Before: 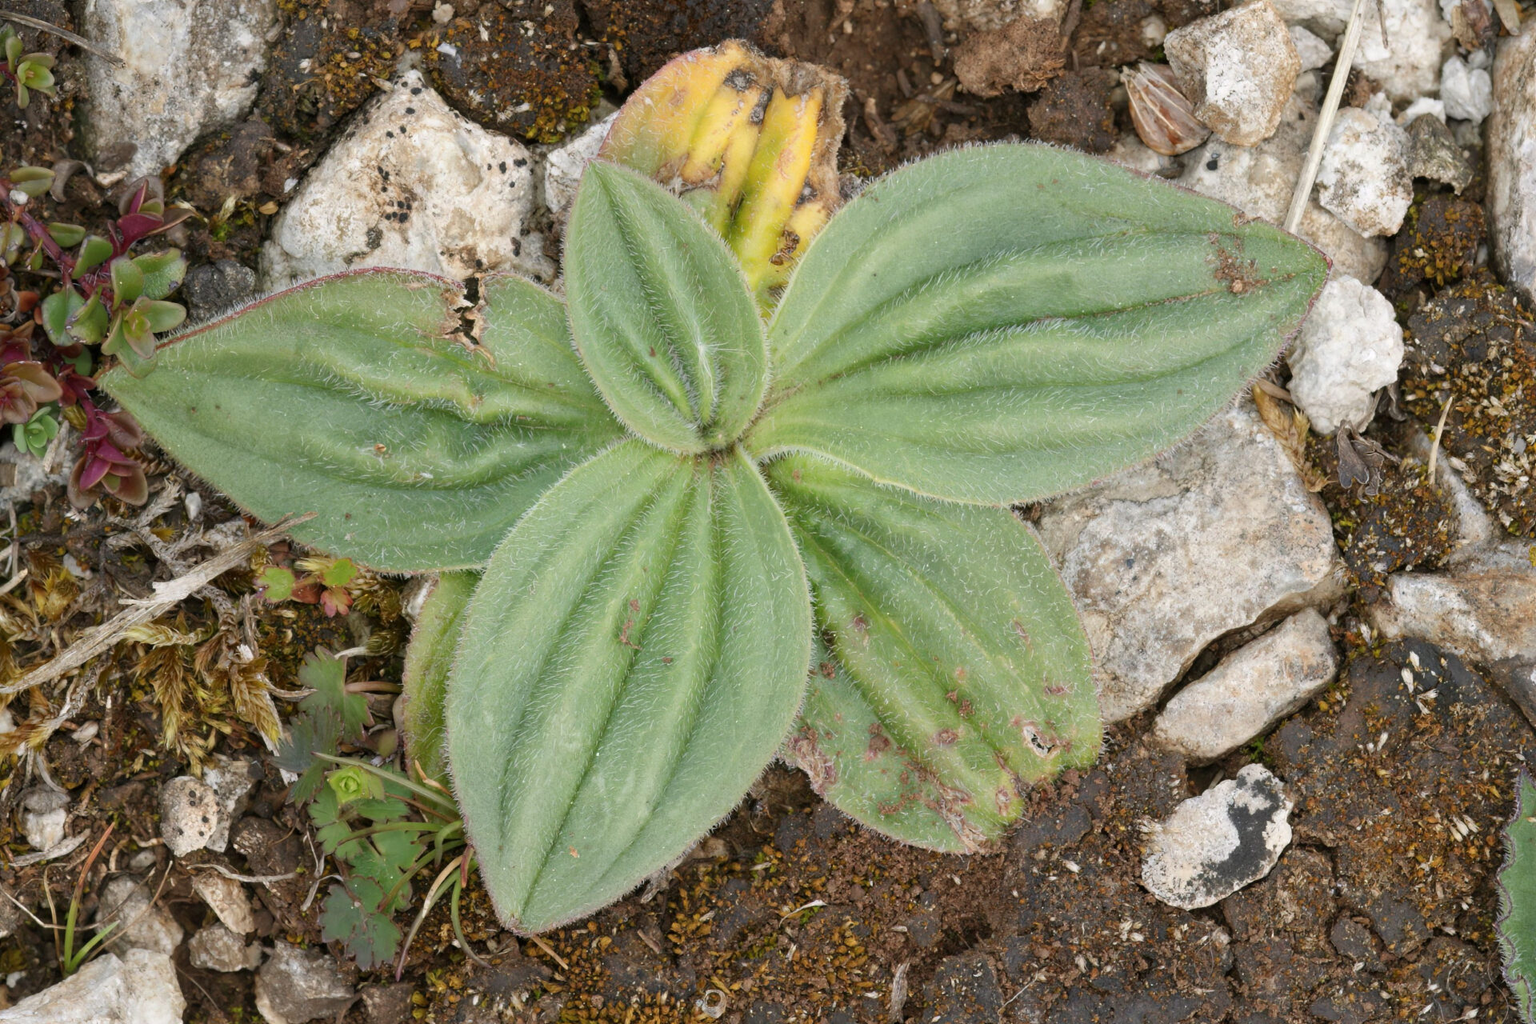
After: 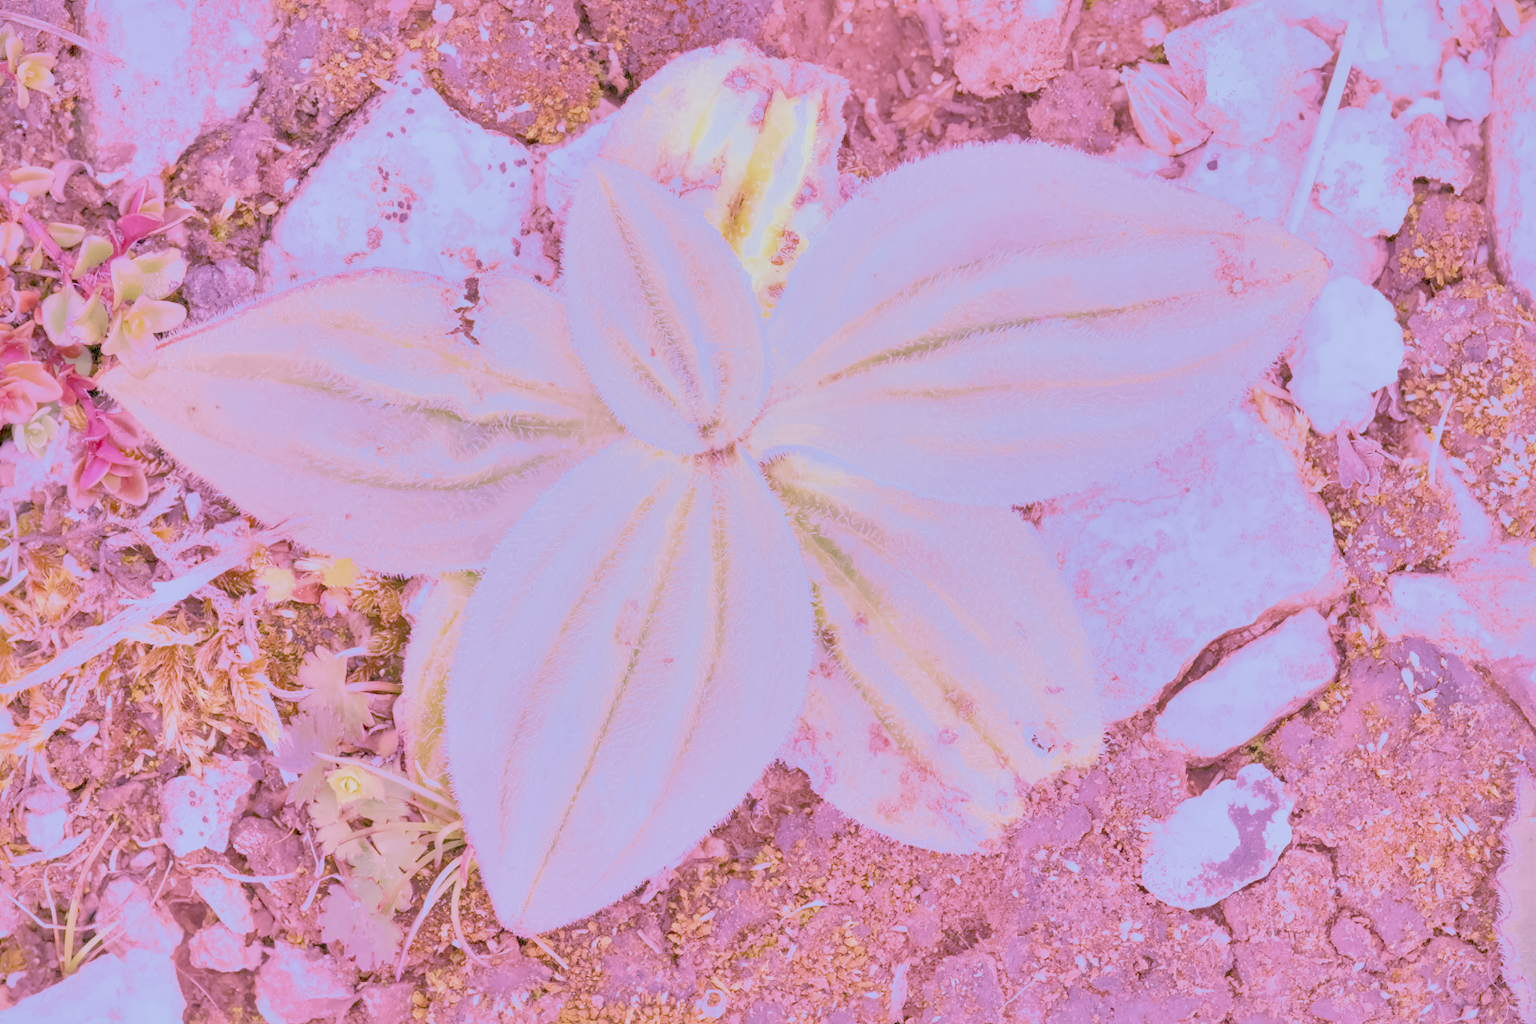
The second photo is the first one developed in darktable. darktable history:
local contrast: on, module defaults
color calibration: illuminant custom, x 0.39, y 0.392, temperature 3856.94 K
color balance rgb: on, module defaults
denoise (profiled): preserve shadows 1.52, scattering 0.002, a [-1, 0, 0], compensate highlight preservation false
exposure: black level correction 0, exposure 0.7 EV, compensate exposure bias true, compensate highlight preservation false
filmic rgb: black relative exposure -7.15 EV, white relative exposure 5.36 EV, hardness 3.02
haze removal: compatibility mode true, adaptive false
highlight reconstruction: on, module defaults
lens correction: scale 1.01, crop 1, focal 85, aperture 4.5, distance 2.07, camera "Canon EOS RP", lens "Canon RF 85mm F2 MACRO IS STM"
white balance: red 2.229, blue 1.46
velvia: on, module defaults
shadows and highlights: on, module defaults
